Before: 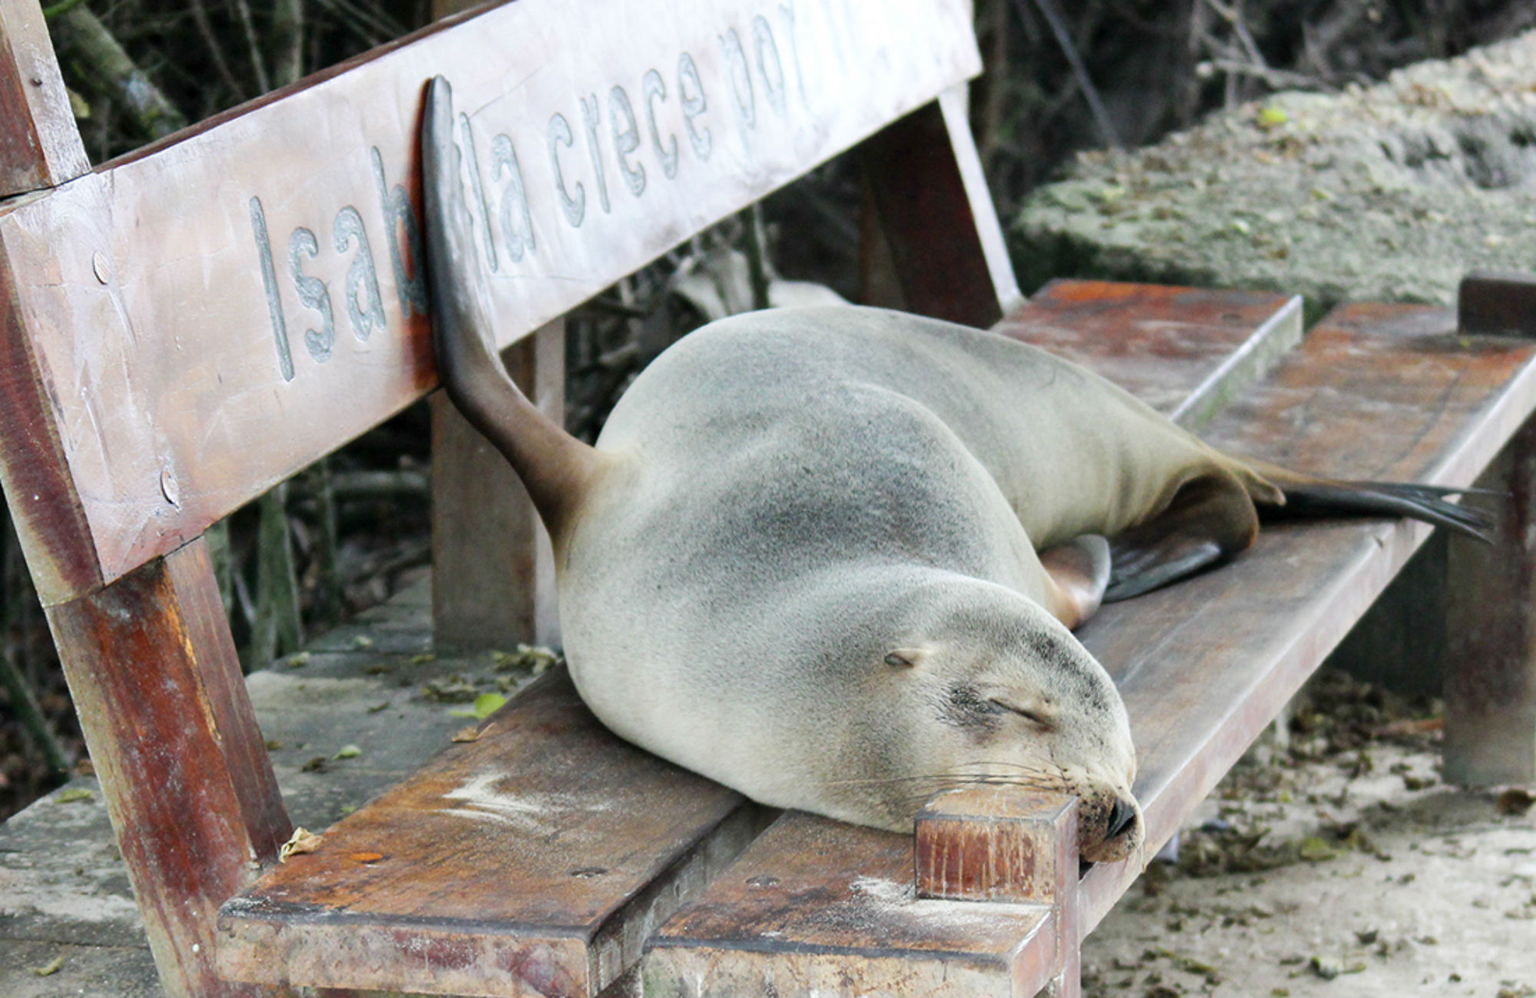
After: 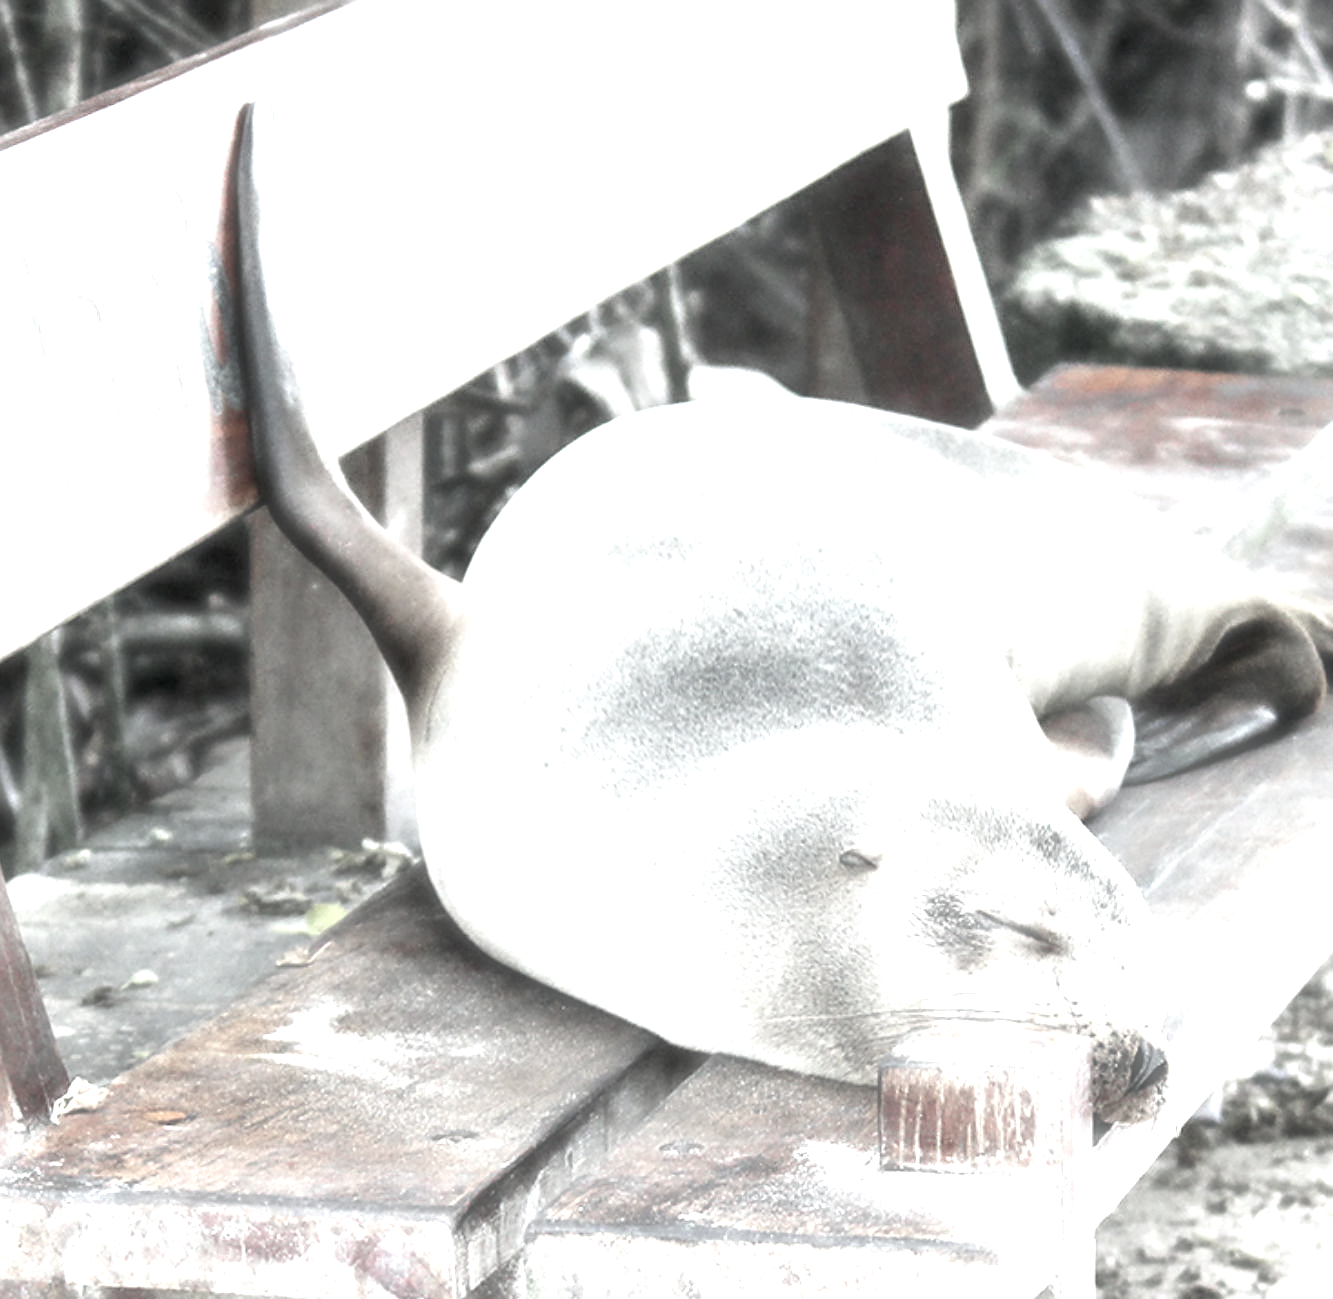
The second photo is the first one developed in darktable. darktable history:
exposure: black level correction 0.002, exposure 1 EV, compensate exposure bias true, compensate highlight preservation false
crop and rotate: left 15.606%, right 17.715%
color zones: curves: ch1 [(0, 0.34) (0.143, 0.164) (0.286, 0.152) (0.429, 0.176) (0.571, 0.173) (0.714, 0.188) (0.857, 0.199) (1, 0.34)]
local contrast: on, module defaults
haze removal: strength -0.886, distance 0.225, compatibility mode true, adaptive false
color balance rgb: perceptual saturation grading › global saturation 17.399%, global vibrance 20%
sharpen: radius 1.945
